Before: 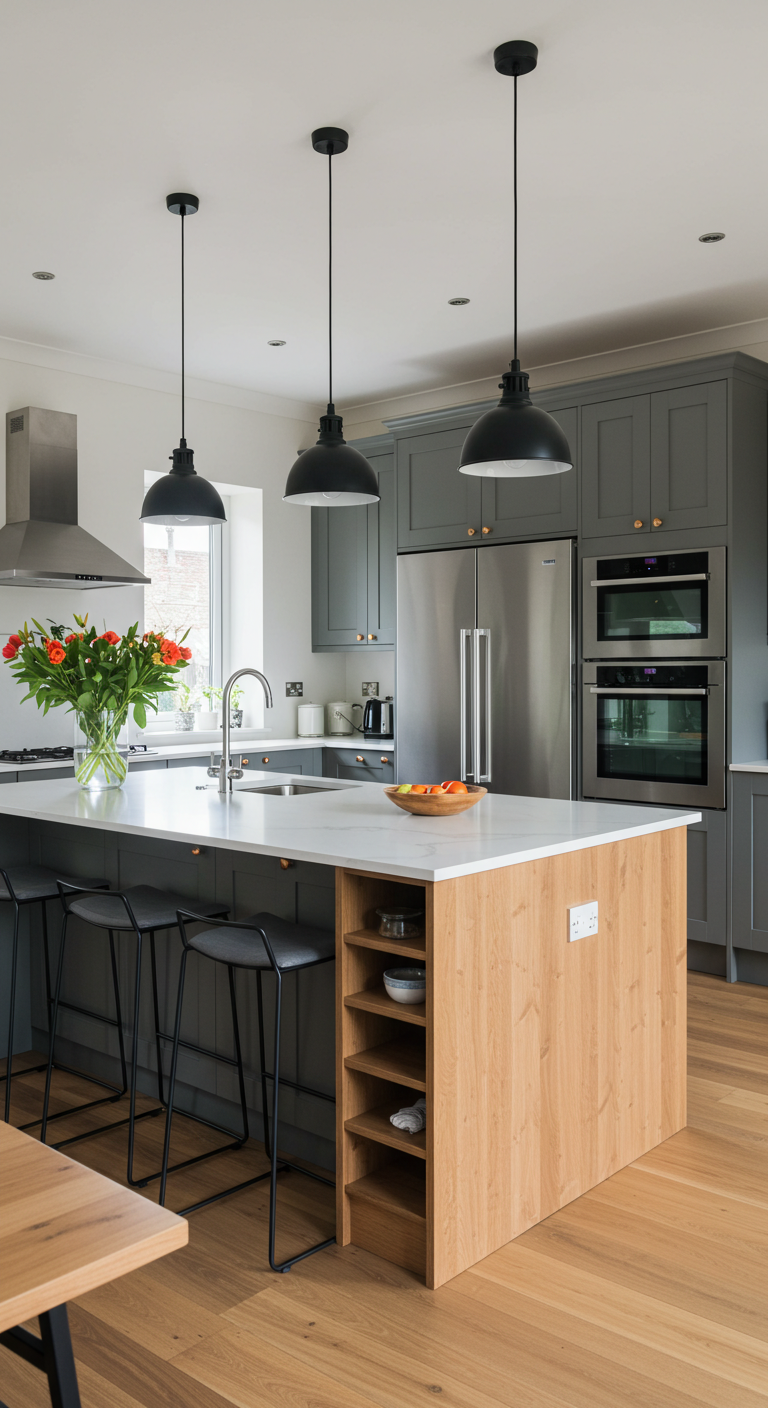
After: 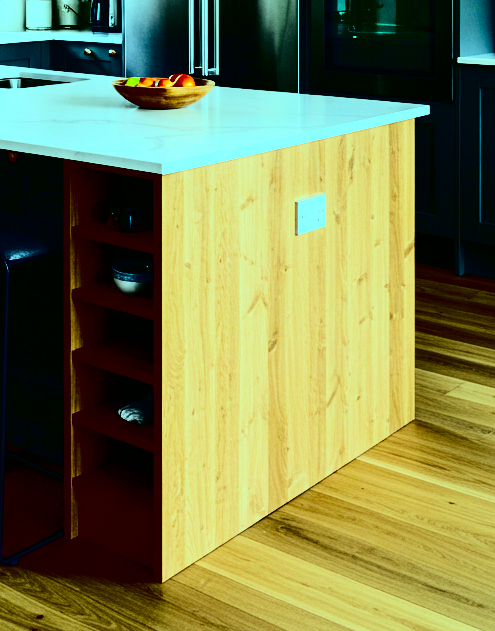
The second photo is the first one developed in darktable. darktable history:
contrast brightness saturation: contrast 0.77, brightness -1, saturation 1
color balance: mode lift, gamma, gain (sRGB), lift [0.997, 0.979, 1.021, 1.011], gamma [1, 1.084, 0.916, 0.998], gain [1, 0.87, 1.13, 1.101], contrast 4.55%, contrast fulcrum 38.24%, output saturation 104.09%
crop and rotate: left 35.509%, top 50.238%, bottom 4.934%
